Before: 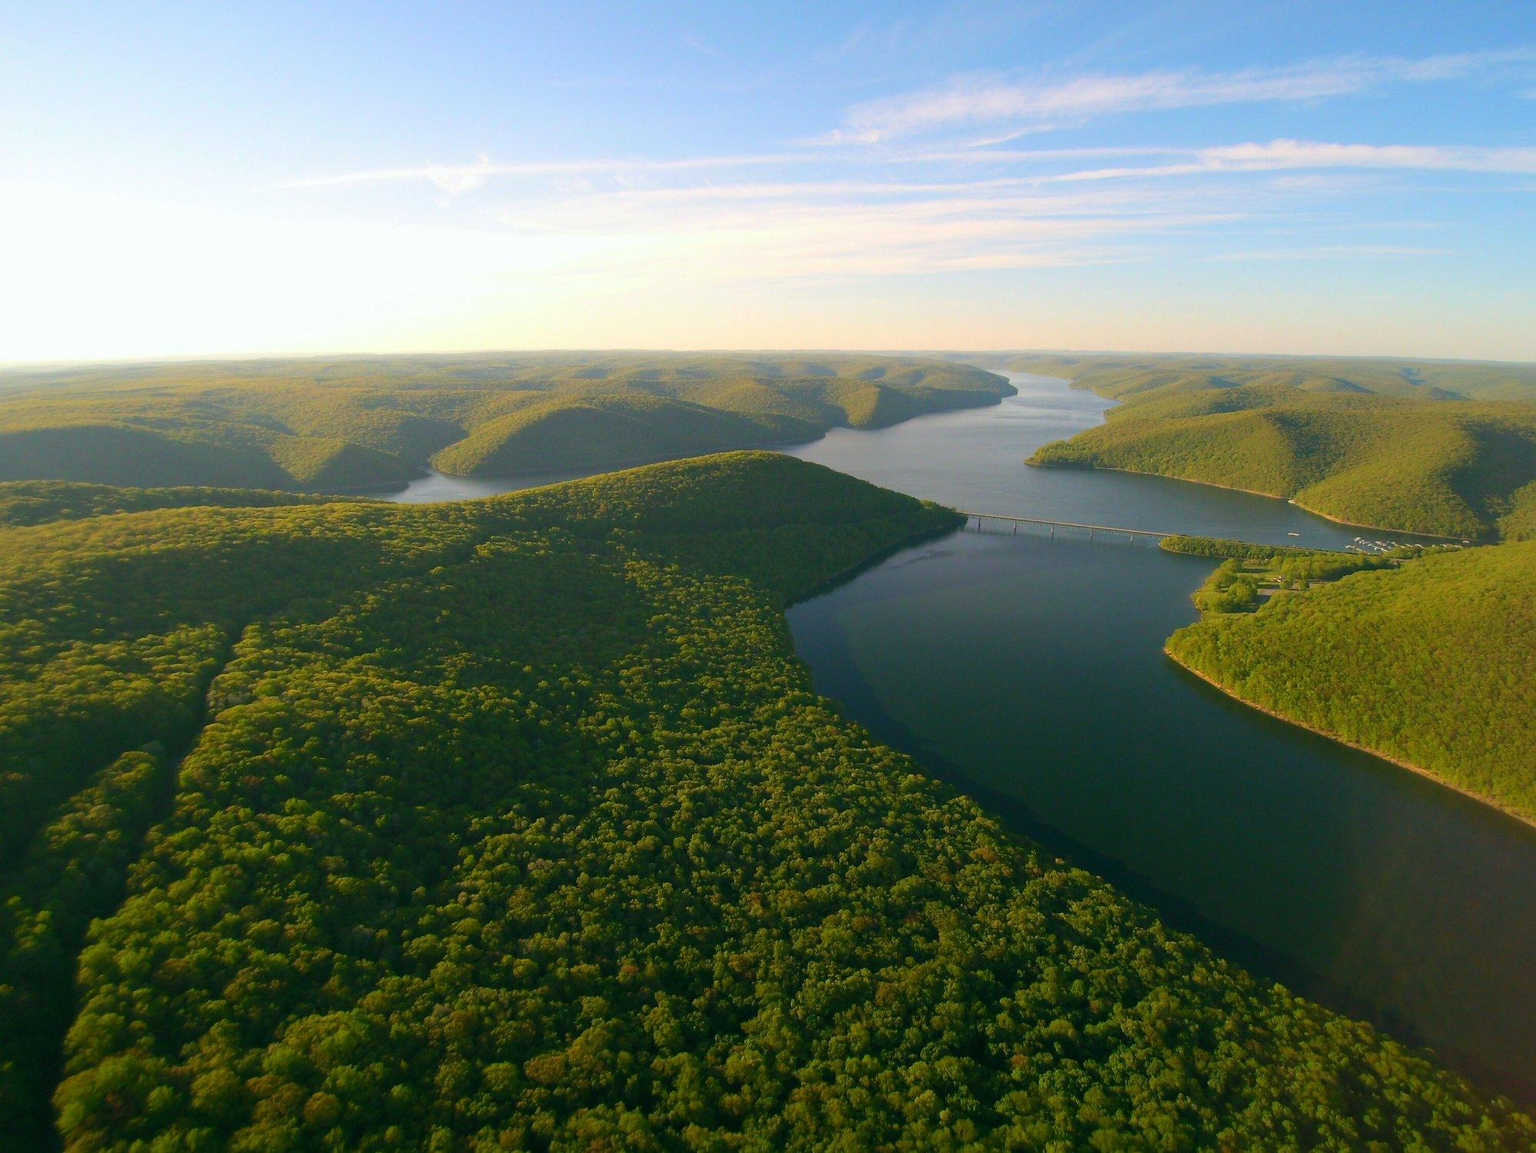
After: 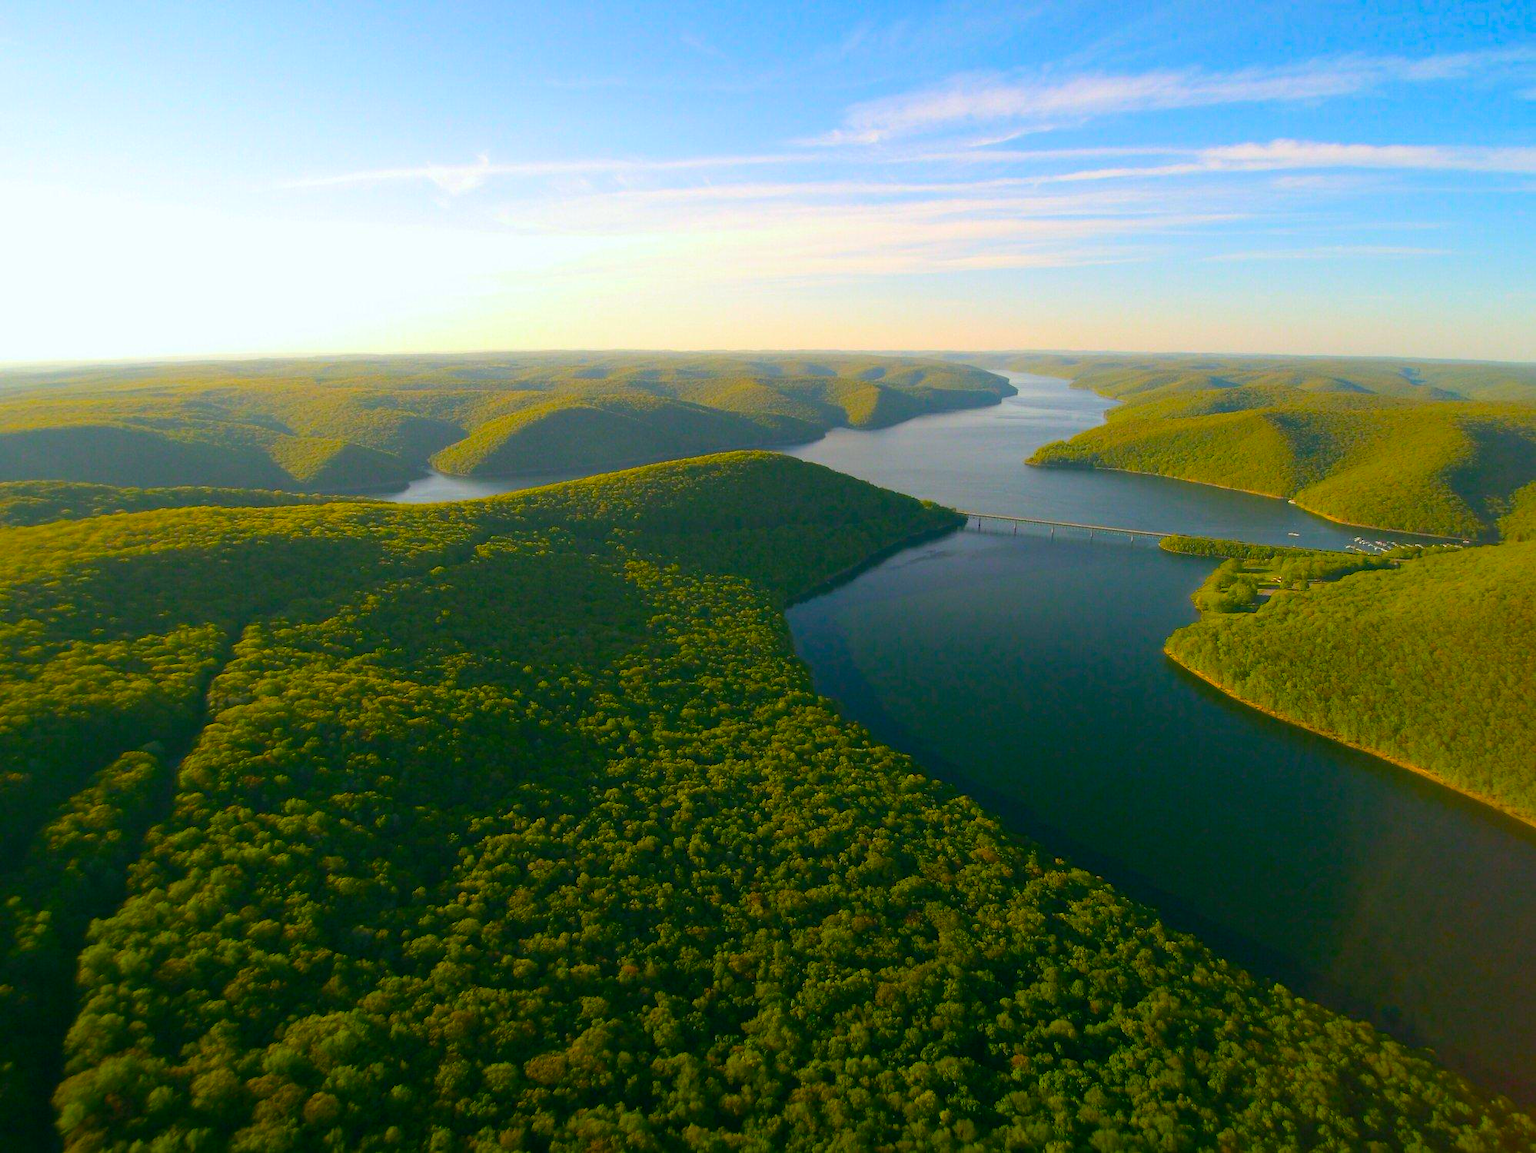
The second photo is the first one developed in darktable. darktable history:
shadows and highlights: radius 331.84, shadows 53.55, highlights -100, compress 94.63%, highlights color adjustment 73.23%, soften with gaussian
white balance: red 0.986, blue 1.01
color balance rgb: linear chroma grading › global chroma 15%, perceptual saturation grading › global saturation 30%
